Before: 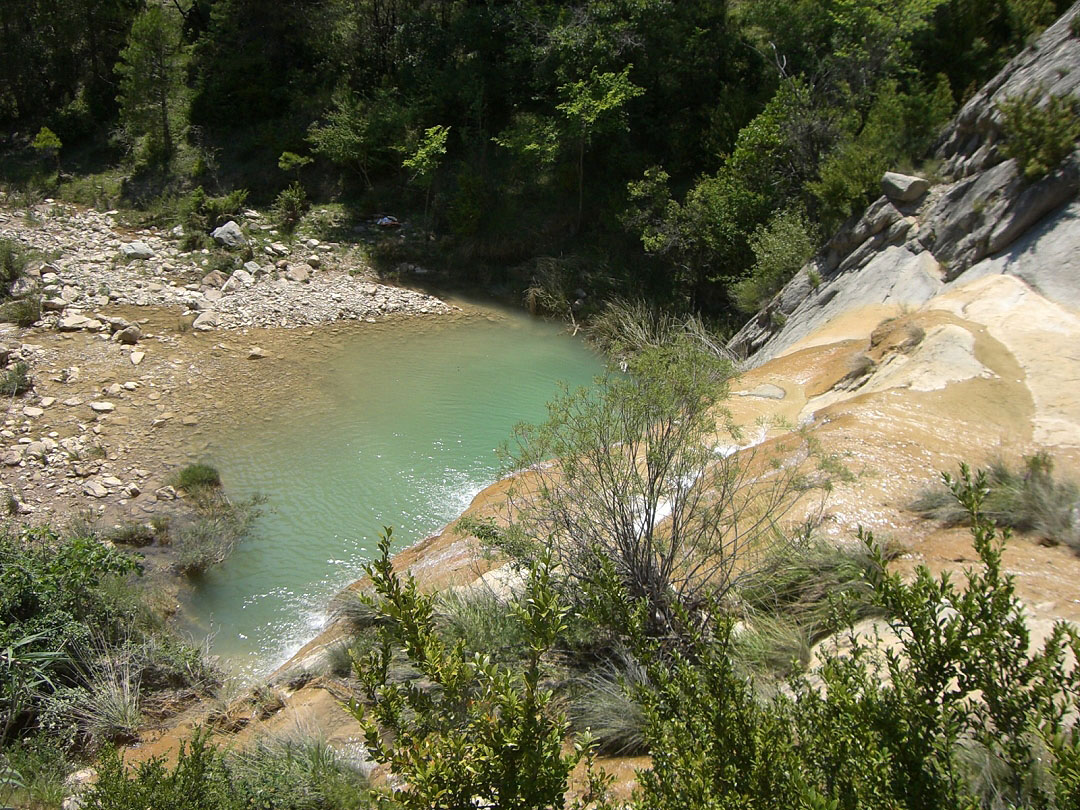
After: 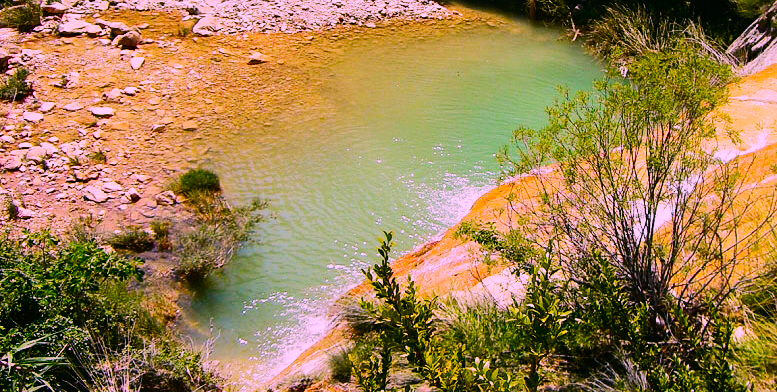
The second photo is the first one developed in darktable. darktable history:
color balance rgb: perceptual saturation grading › global saturation 20%, global vibrance 20%
sigmoid: contrast 1.8, skew -0.2, preserve hue 0%, red attenuation 0.1, red rotation 0.035, green attenuation 0.1, green rotation -0.017, blue attenuation 0.15, blue rotation -0.052, base primaries Rec2020
tone curve: curves: ch0 [(0, 0.01) (0.037, 0.032) (0.131, 0.108) (0.275, 0.256) (0.483, 0.512) (0.61, 0.665) (0.696, 0.742) (0.792, 0.819) (0.911, 0.925) (0.997, 0.995)]; ch1 [(0, 0) (0.301, 0.3) (0.423, 0.421) (0.492, 0.488) (0.507, 0.503) (0.53, 0.532) (0.573, 0.586) (0.683, 0.702) (0.746, 0.77) (1, 1)]; ch2 [(0, 0) (0.246, 0.233) (0.36, 0.352) (0.415, 0.415) (0.485, 0.487) (0.502, 0.504) (0.525, 0.518) (0.539, 0.539) (0.587, 0.594) (0.636, 0.652) (0.711, 0.729) (0.845, 0.855) (0.998, 0.977)], color space Lab, independent channels, preserve colors none
crop: top 36.498%, right 27.964%, bottom 14.995%
color correction: highlights a* 19.5, highlights b* -11.53, saturation 1.69
